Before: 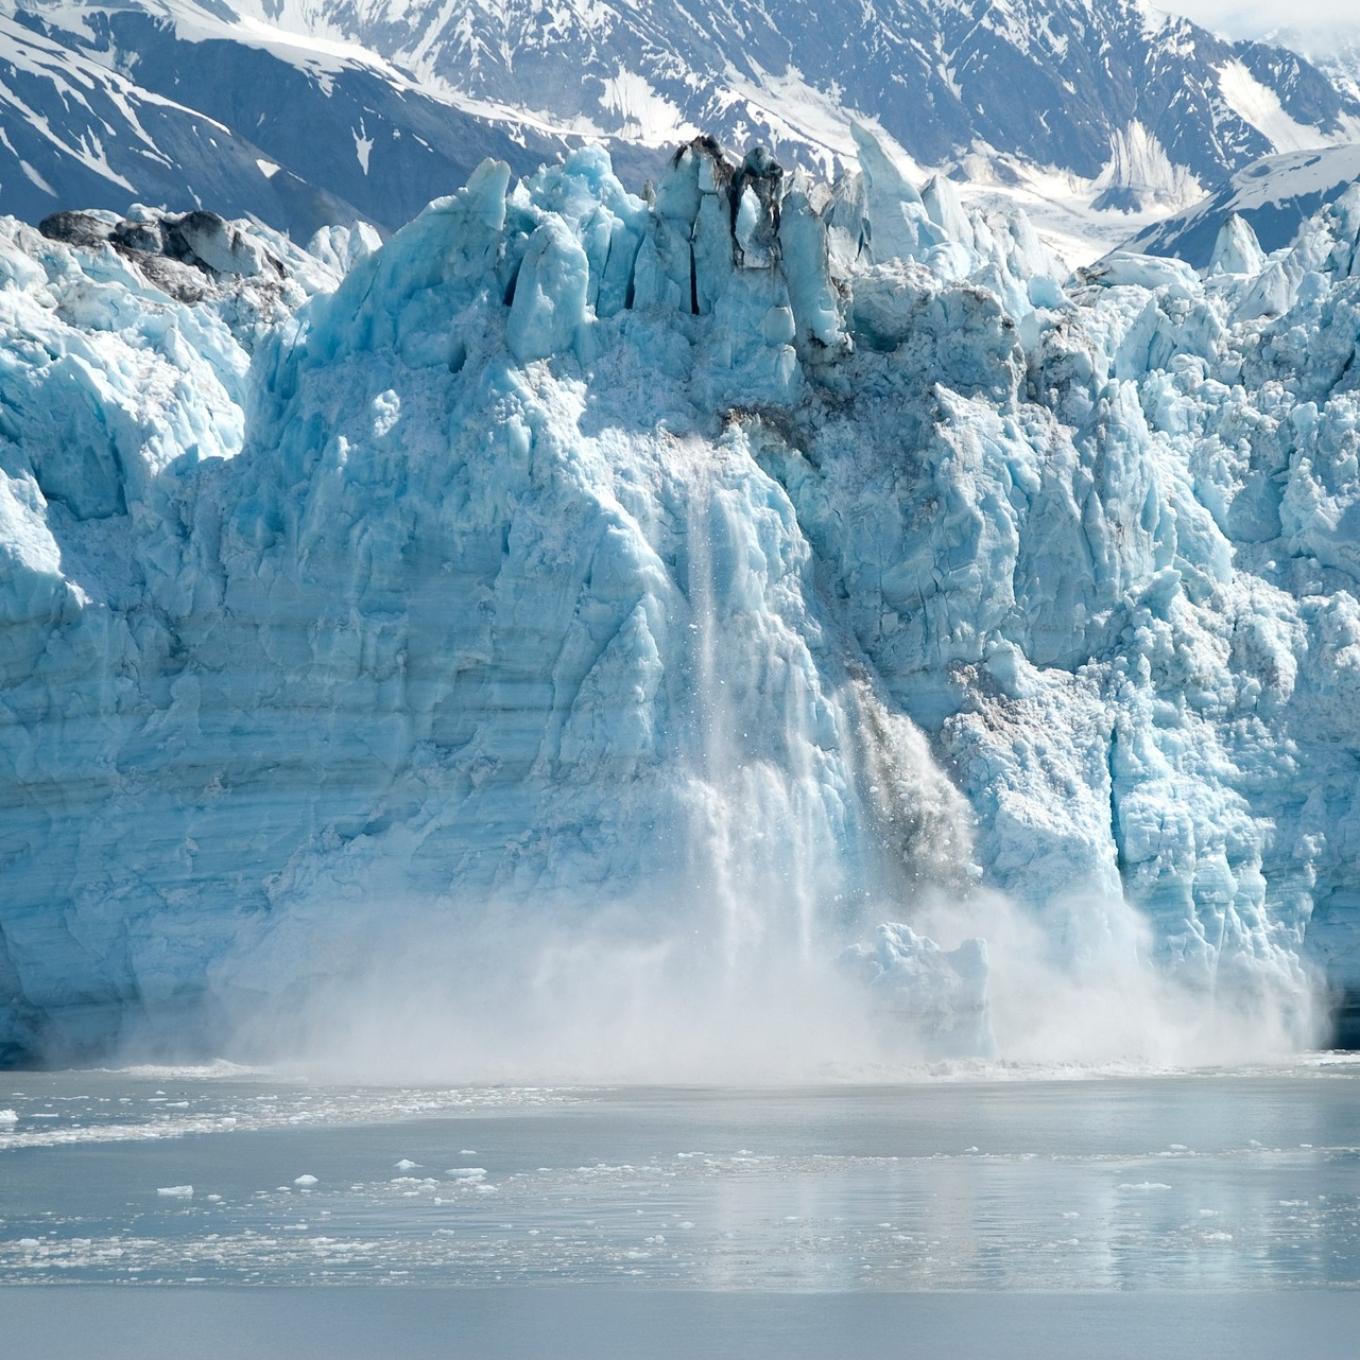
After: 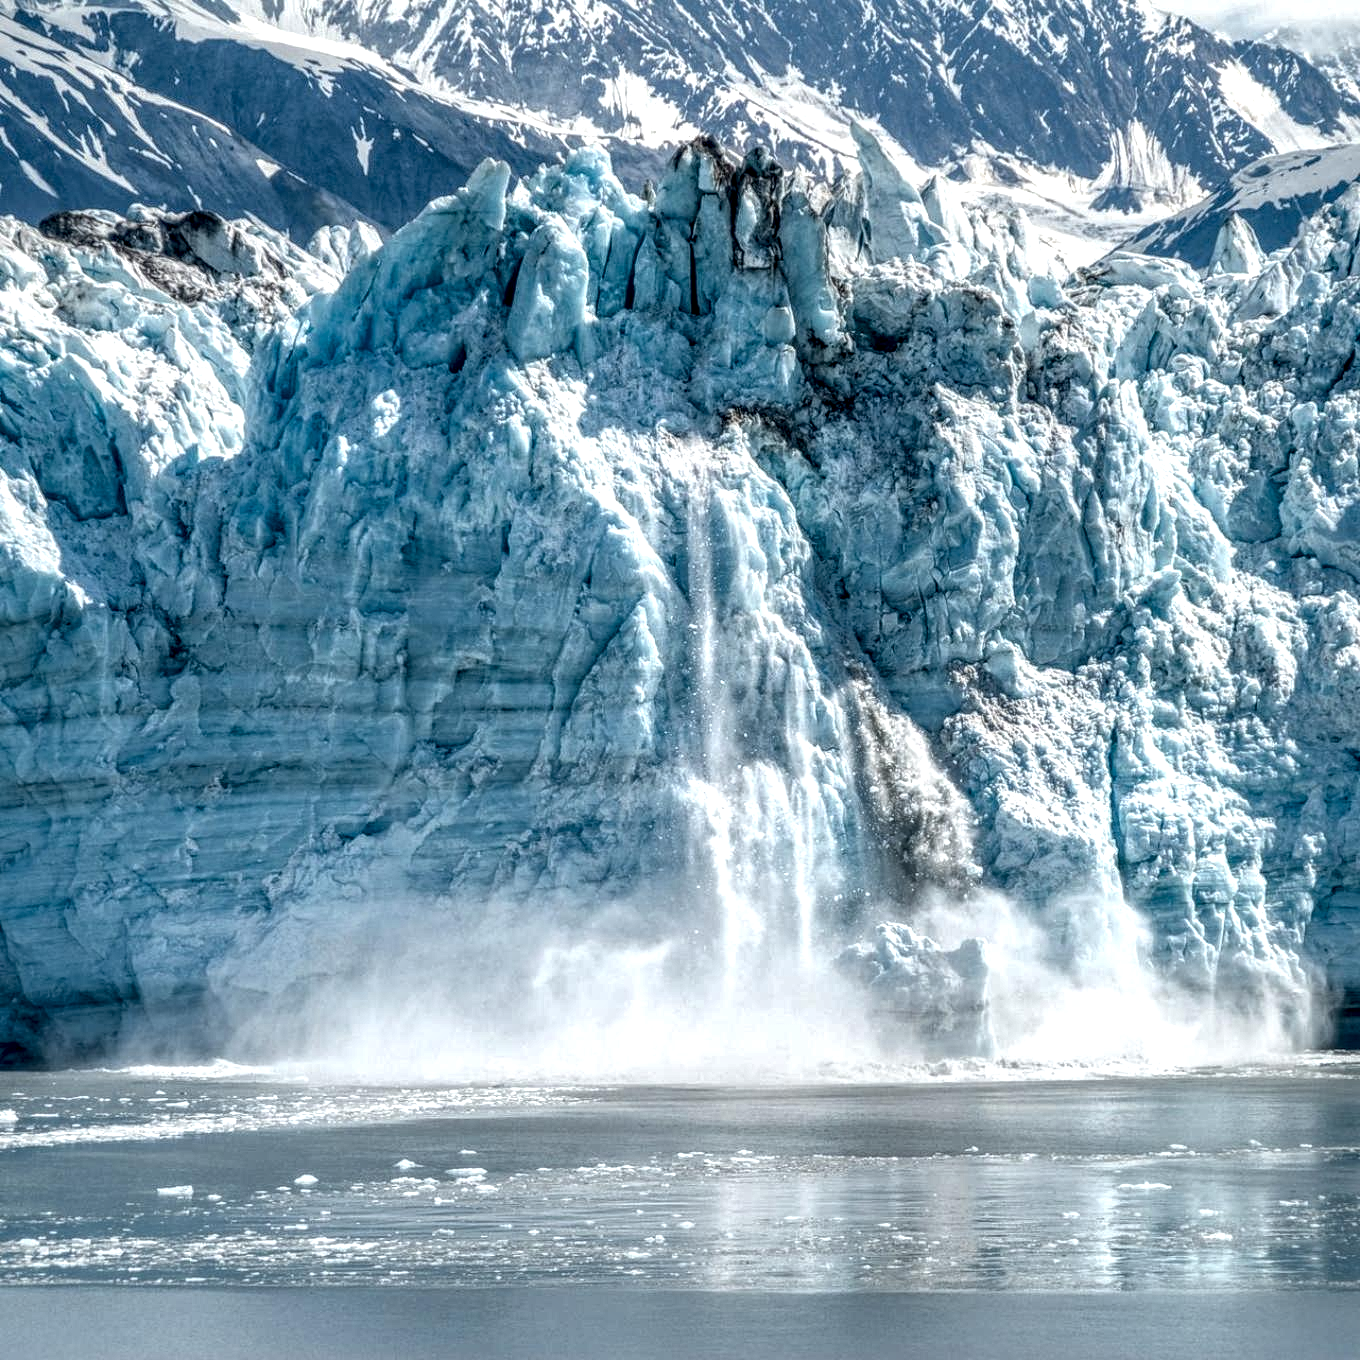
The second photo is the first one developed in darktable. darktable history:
shadows and highlights: on, module defaults
local contrast: highlights 0%, shadows 0%, detail 300%, midtone range 0.3
